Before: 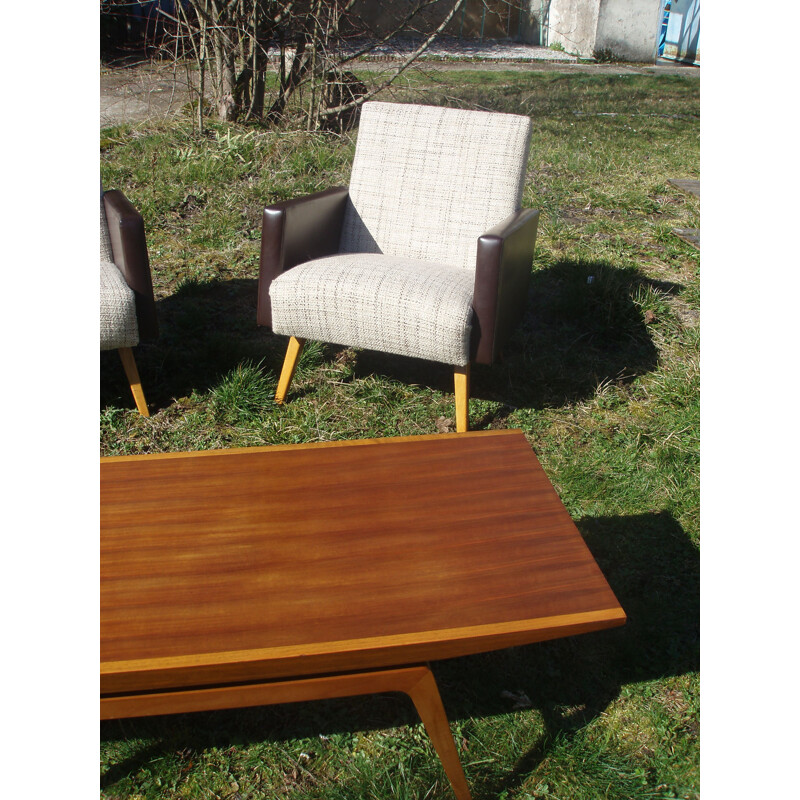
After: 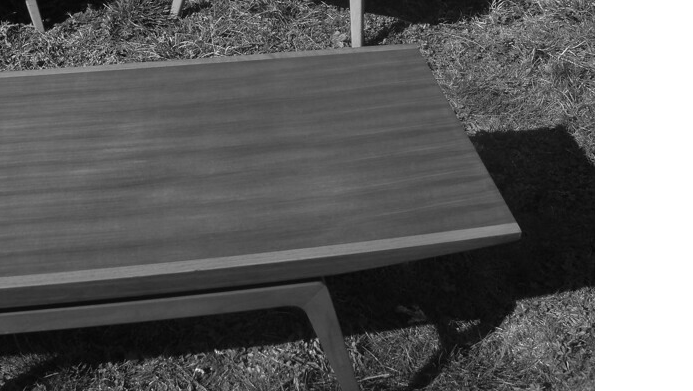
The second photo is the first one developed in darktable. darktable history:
crop and rotate: left 13.321%, top 48.224%, bottom 2.837%
color zones: curves: ch0 [(0, 0.613) (0.01, 0.613) (0.245, 0.448) (0.498, 0.529) (0.642, 0.665) (0.879, 0.777) (0.99, 0.613)]; ch1 [(0, 0) (0.143, 0) (0.286, 0) (0.429, 0) (0.571, 0) (0.714, 0) (0.857, 0)], mix 30.64%
levels: black 0.034%
